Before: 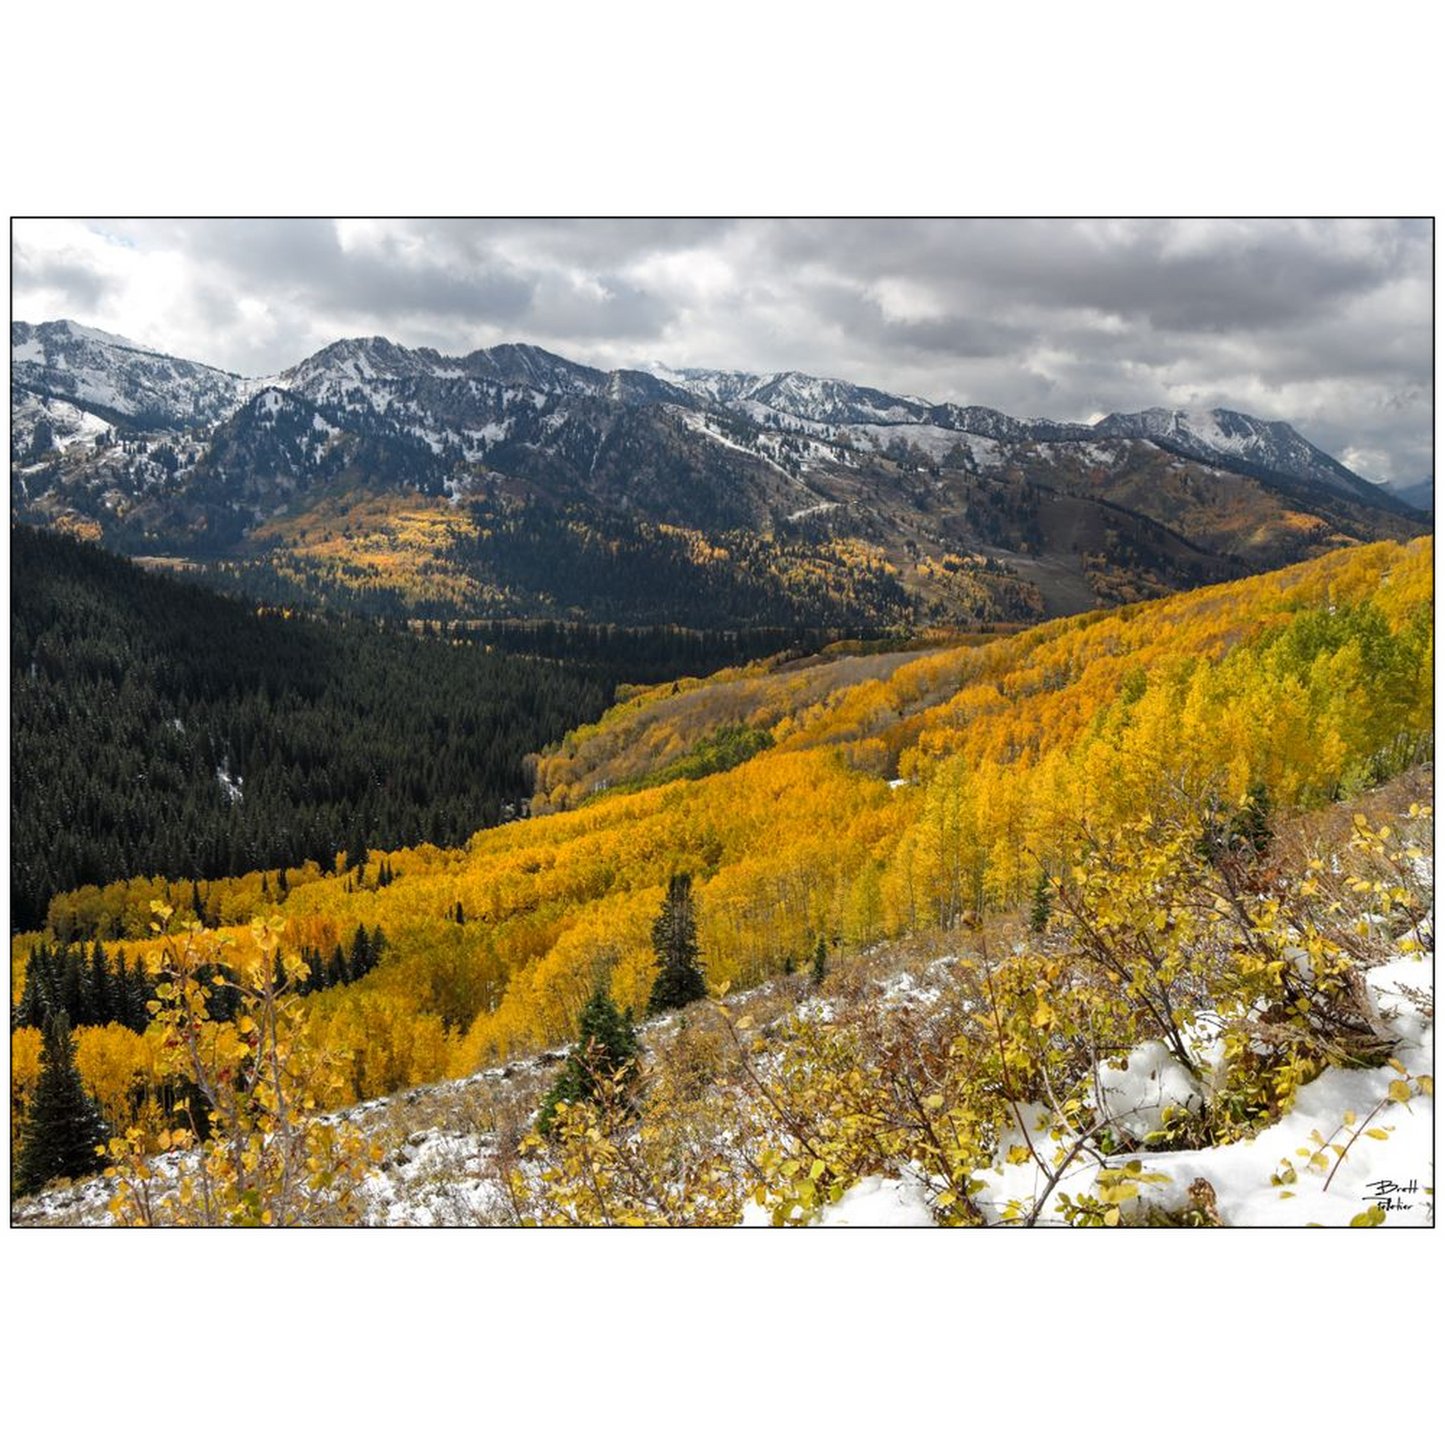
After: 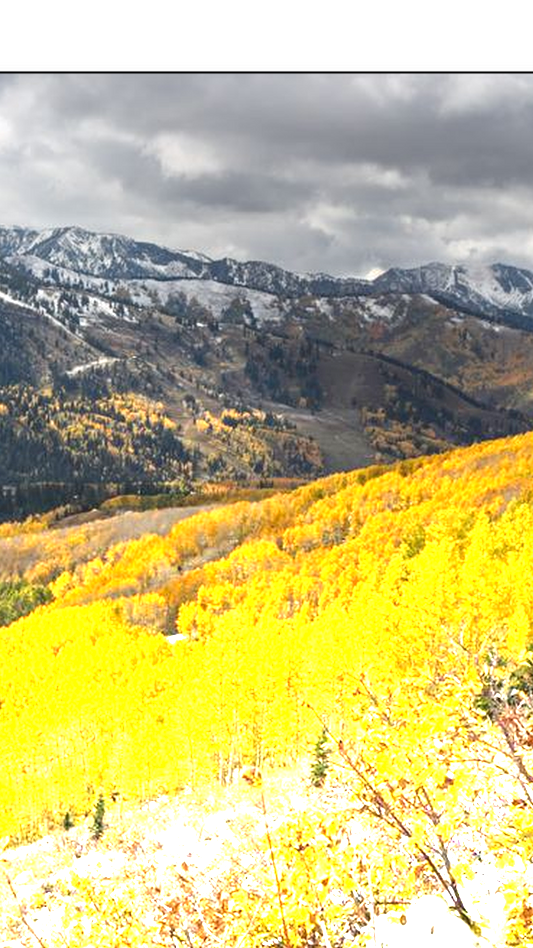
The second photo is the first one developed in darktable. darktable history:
graduated density: density -3.9 EV
crop and rotate: left 49.936%, top 10.094%, right 13.136%, bottom 24.256%
white balance: emerald 1
